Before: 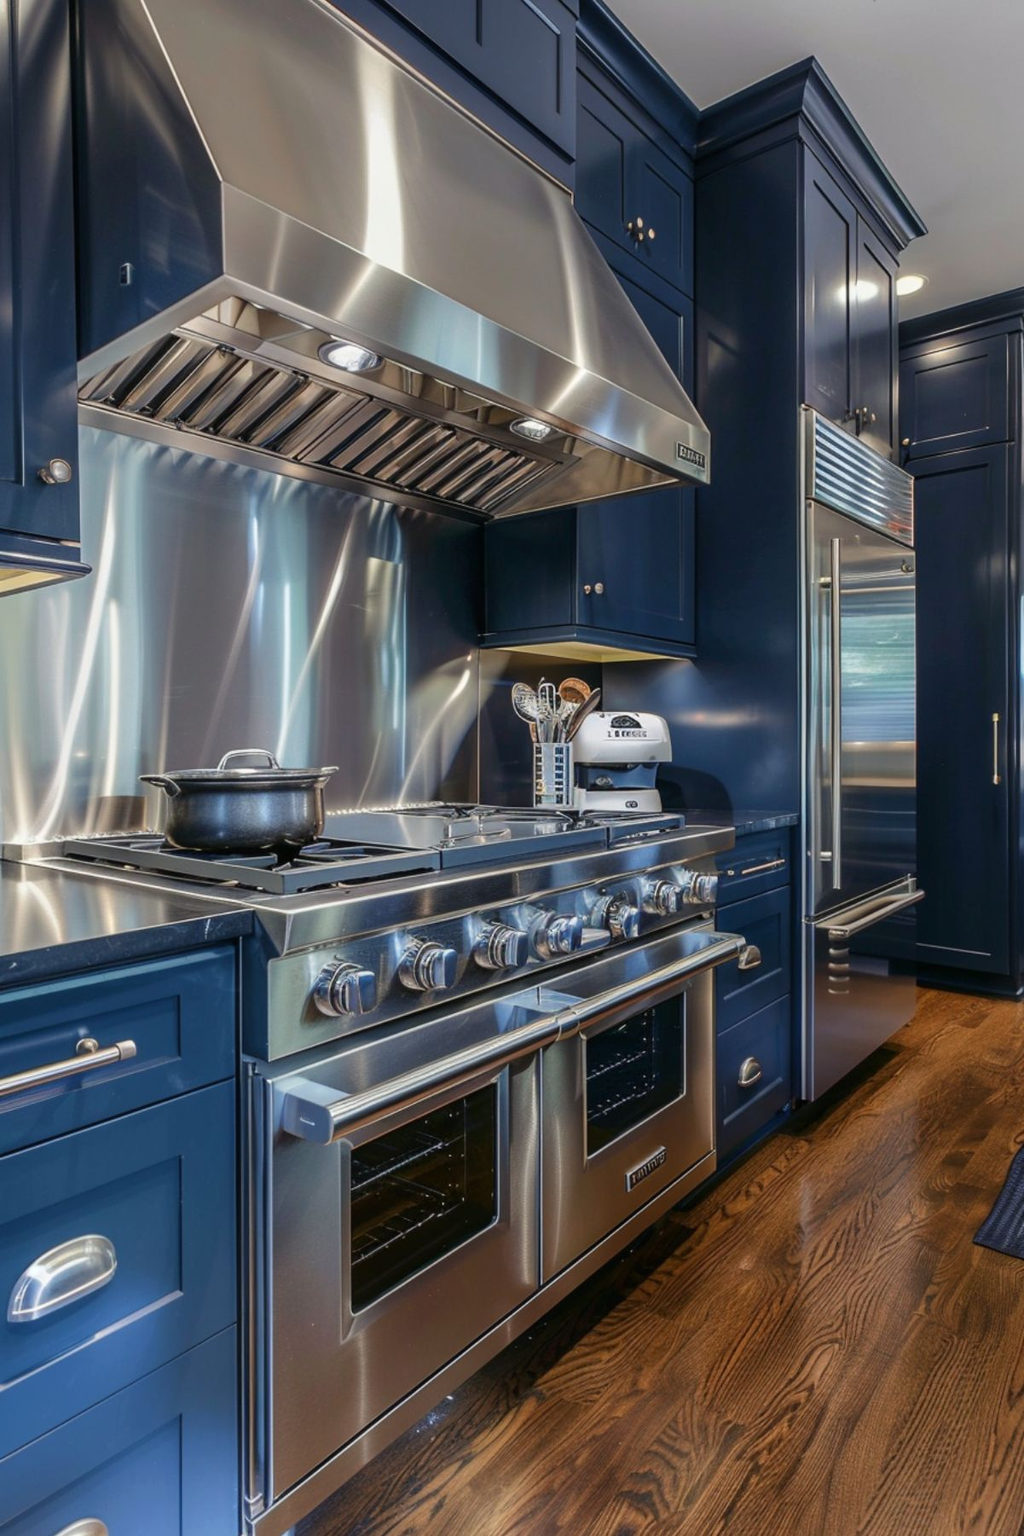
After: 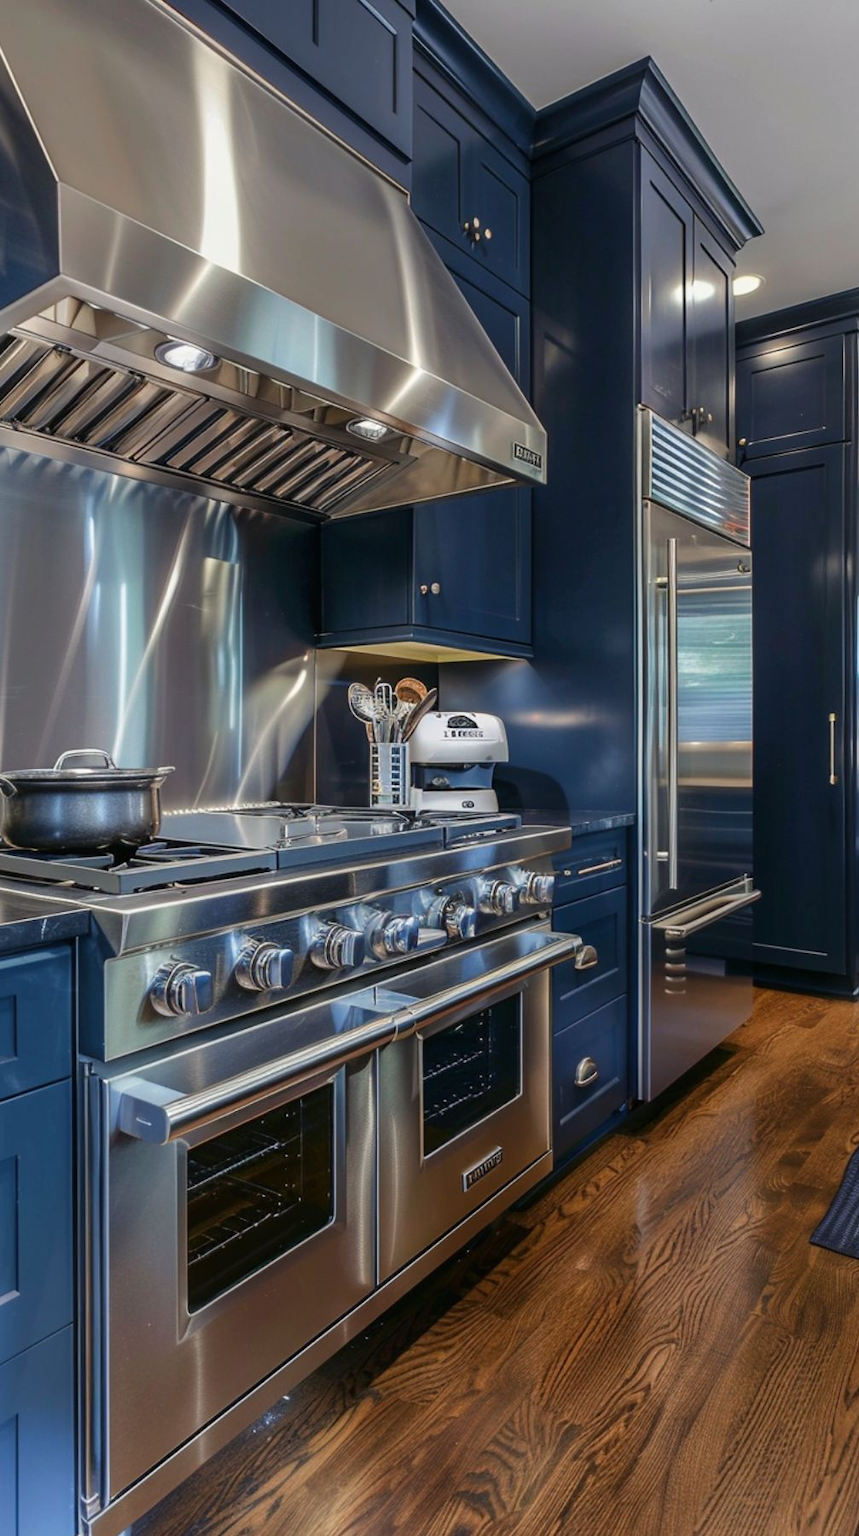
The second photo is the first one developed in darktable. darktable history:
crop: left 16.023%
